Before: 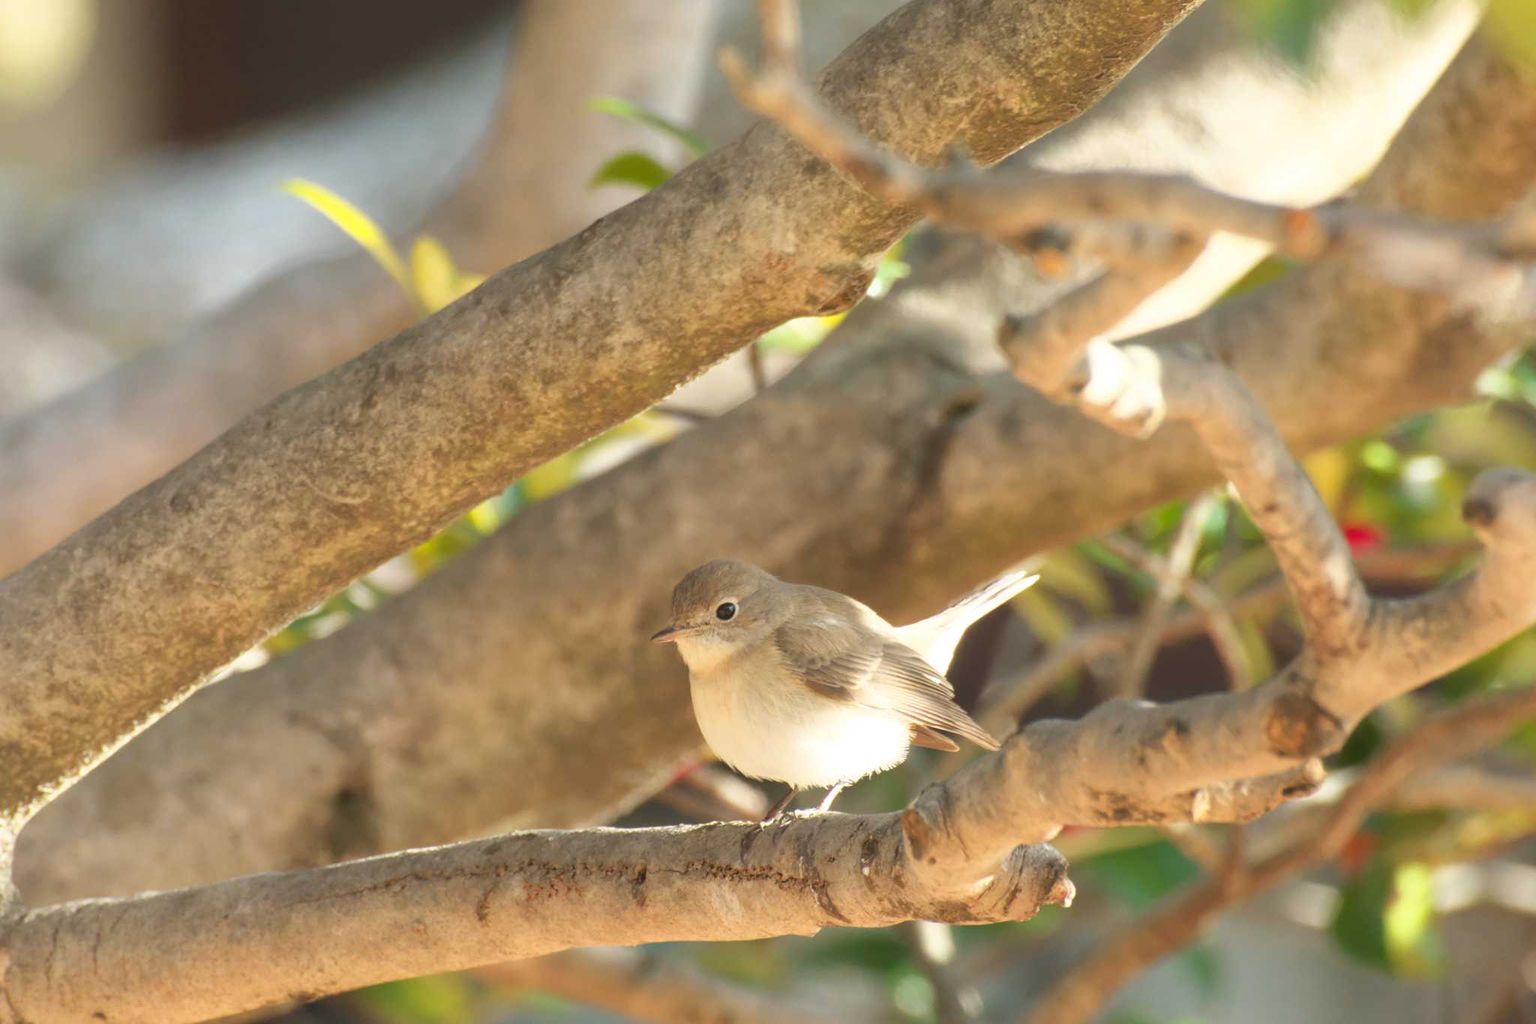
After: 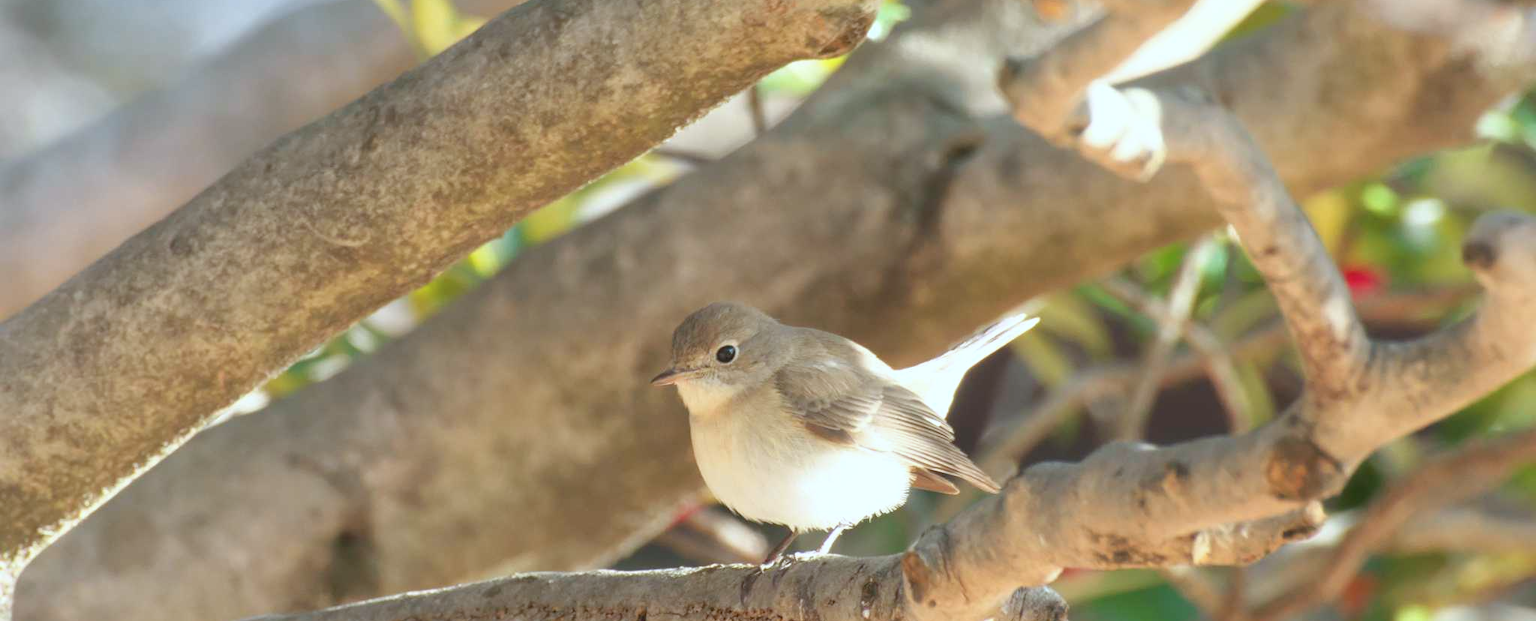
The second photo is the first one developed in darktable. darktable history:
crop and rotate: top 25.187%, bottom 14.014%
color calibration: illuminant custom, x 0.368, y 0.373, temperature 4330.56 K
